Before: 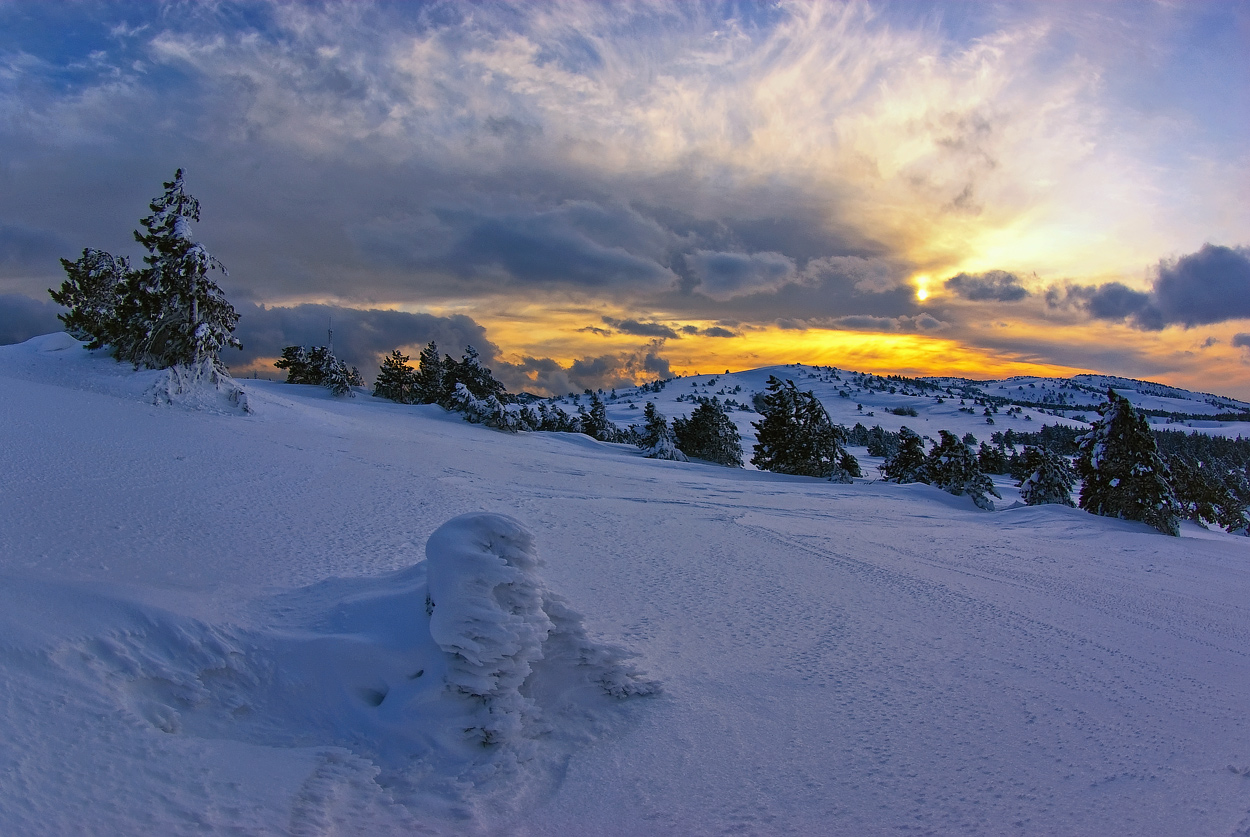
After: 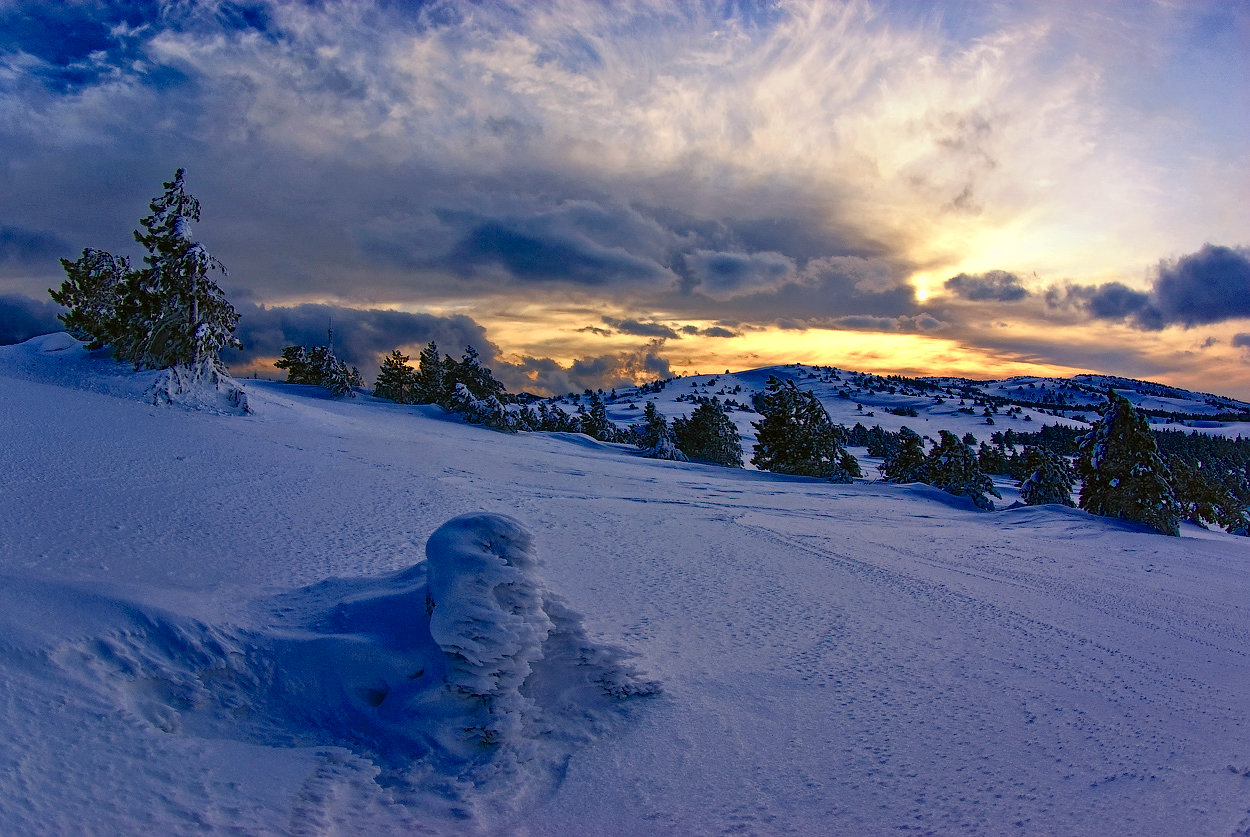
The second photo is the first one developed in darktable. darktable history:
color balance rgb: highlights gain › chroma 1.078%, highlights gain › hue 60.08°, perceptual saturation grading › global saturation 20%, perceptual saturation grading › highlights -50.302%, perceptual saturation grading › shadows 30.661%, global vibrance 16.562%, saturation formula JzAzBz (2021)
